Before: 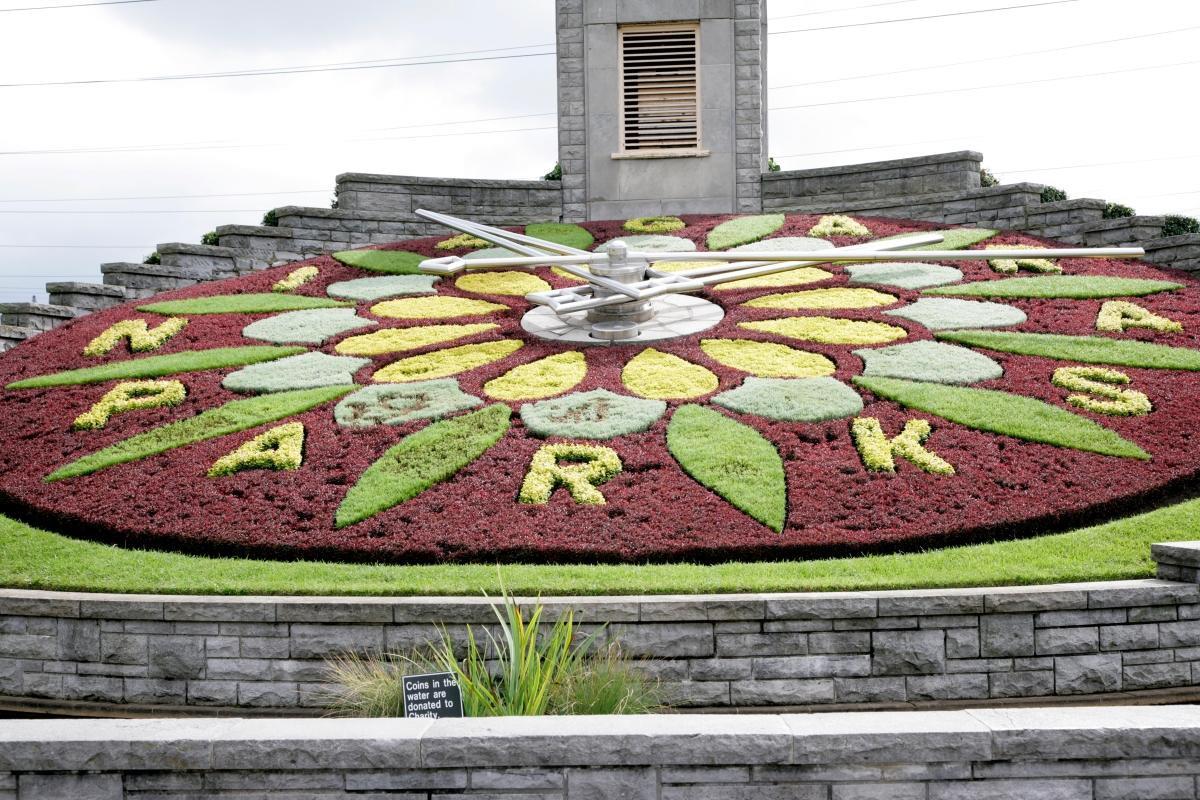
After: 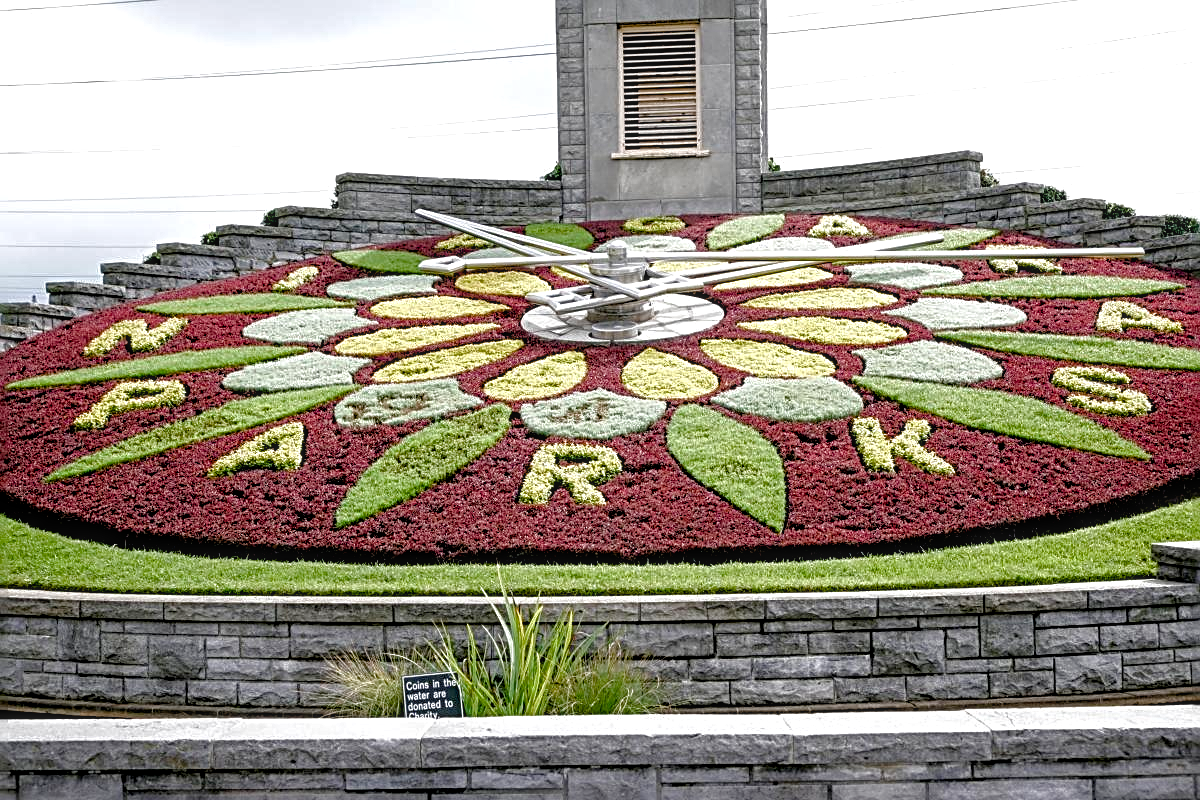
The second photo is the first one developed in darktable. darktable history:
sharpen: radius 2.837, amount 0.726
local contrast: on, module defaults
vignetting: fall-off start 116.24%, fall-off radius 58.69%
tone equalizer: -8 EV -0.001 EV, -7 EV 0.002 EV, -6 EV -0.003 EV, -5 EV -0.014 EV, -4 EV -0.062 EV, -3 EV -0.218 EV, -2 EV -0.269 EV, -1 EV 0.082 EV, +0 EV 0.281 EV, edges refinement/feathering 500, mask exposure compensation -1.57 EV, preserve details no
color balance rgb: power › hue 73.96°, global offset › luminance -0.513%, perceptual saturation grading › global saturation 0.137%, perceptual saturation grading › highlights -34.204%, perceptual saturation grading › mid-tones 15.093%, perceptual saturation grading › shadows 47.713%, global vibrance 26.406%, contrast 6.439%
